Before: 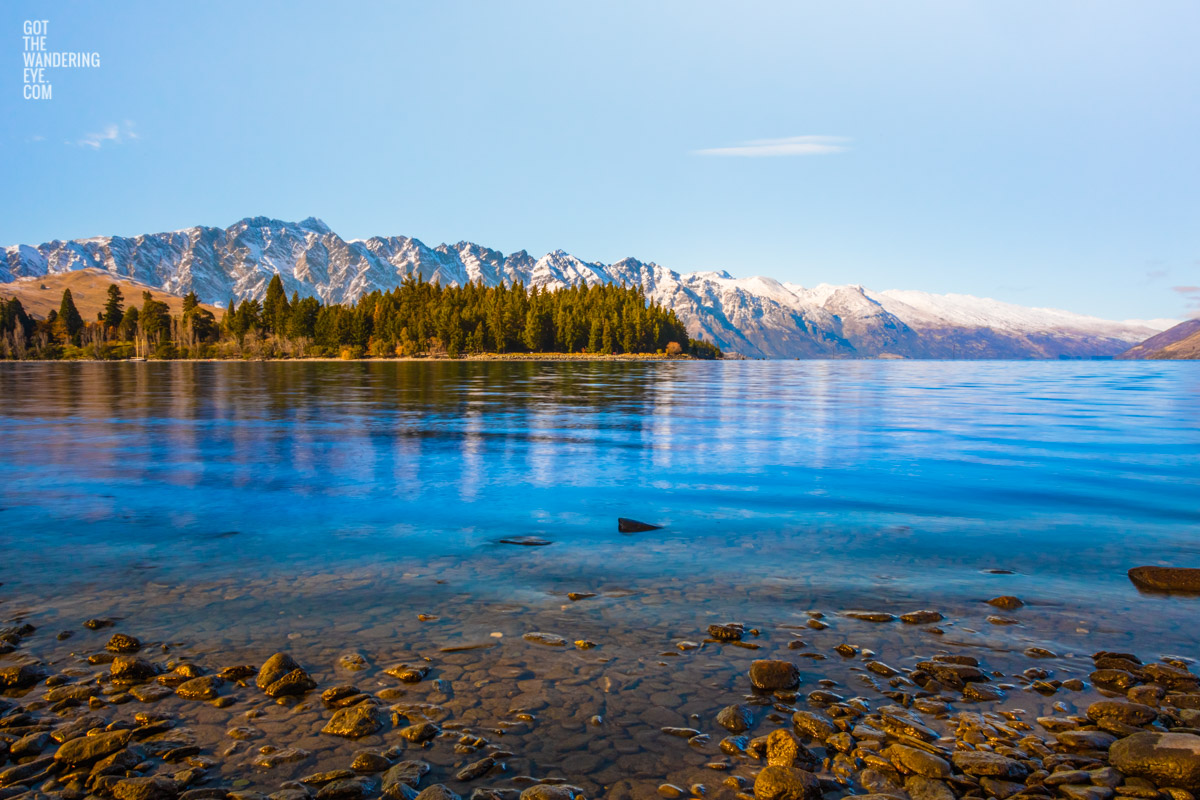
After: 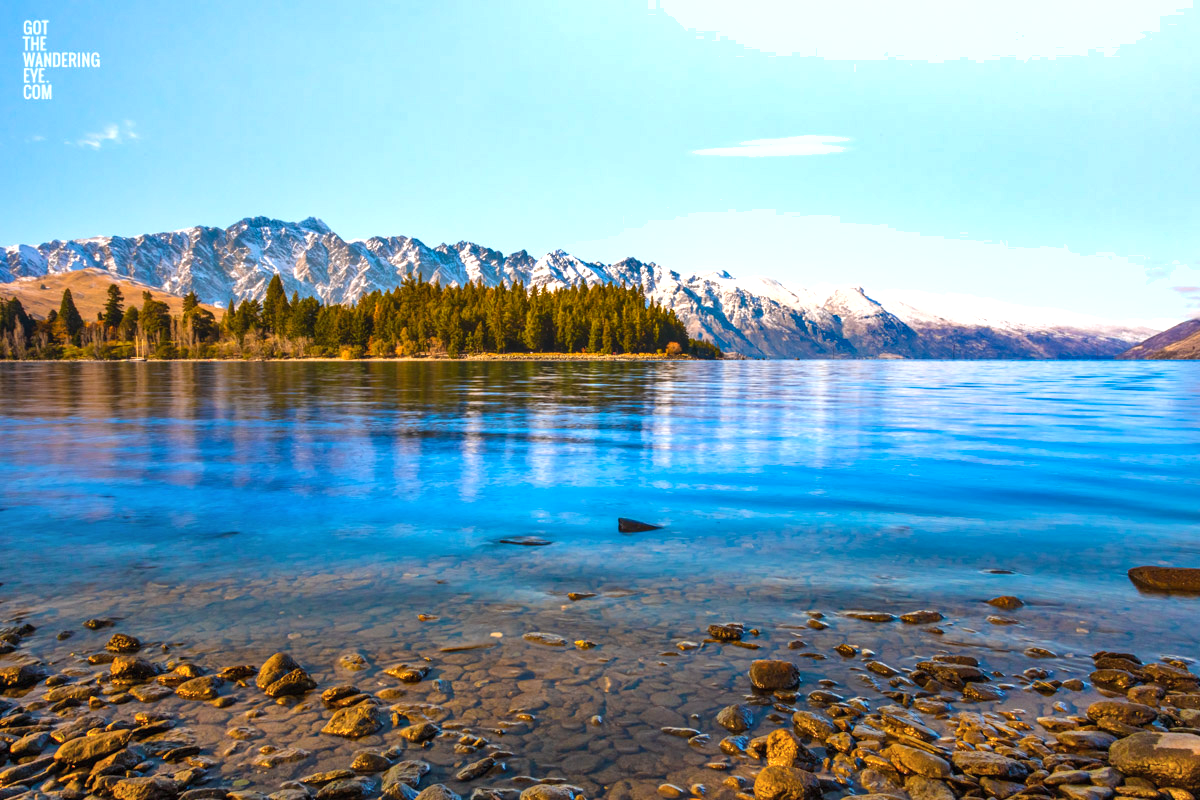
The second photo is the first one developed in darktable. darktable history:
exposure: exposure 0.56 EV, compensate highlight preservation false
shadows and highlights: shadows 58.38, soften with gaussian
